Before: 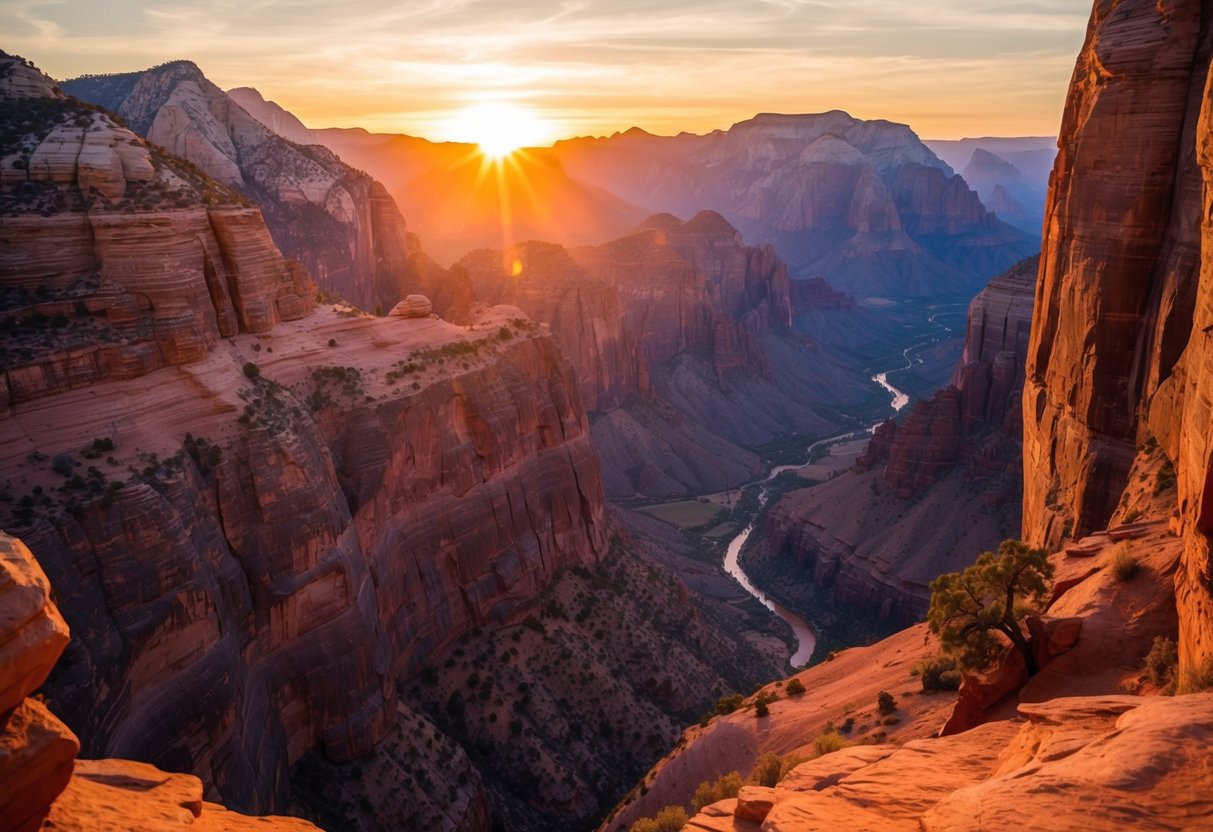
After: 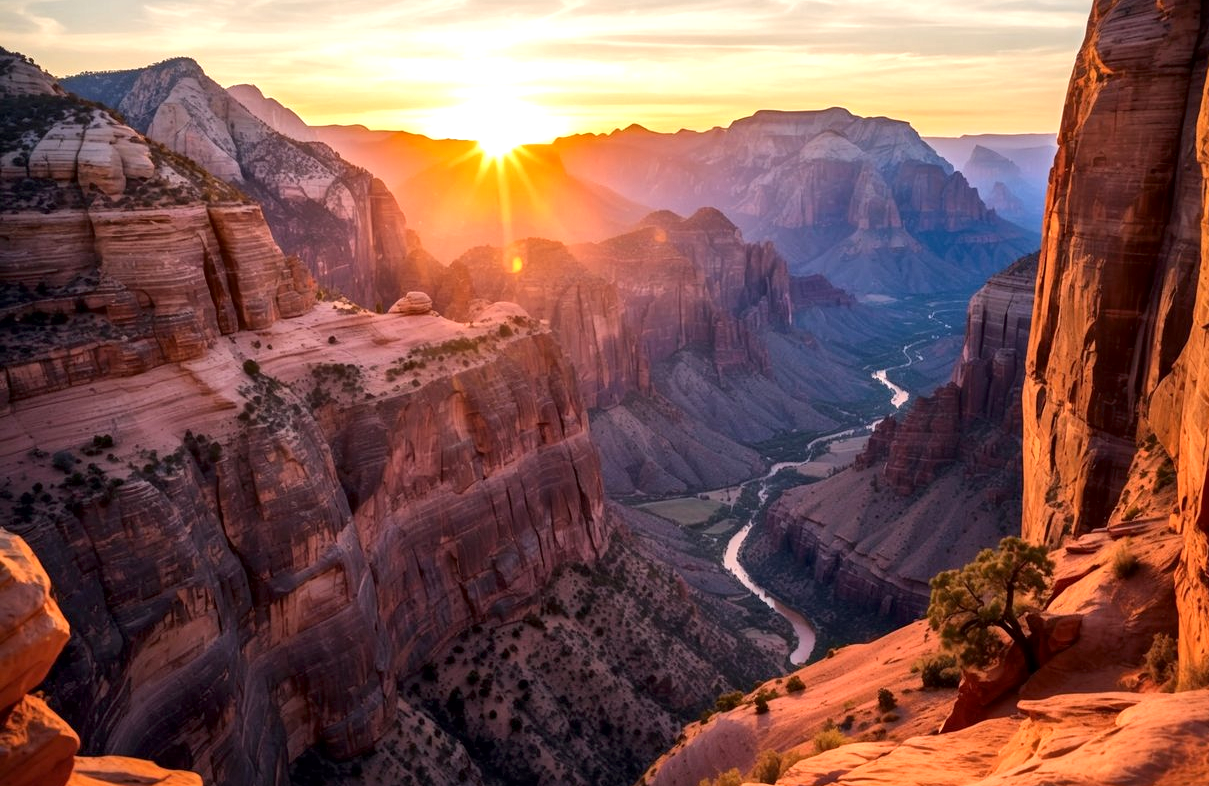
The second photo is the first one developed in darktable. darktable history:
exposure: black level correction 0.001, exposure 0.5 EV, compensate exposure bias true, compensate highlight preservation false
local contrast: mode bilateral grid, contrast 20, coarseness 50, detail 161%, midtone range 0.2
crop: top 0.448%, right 0.264%, bottom 5.045%
